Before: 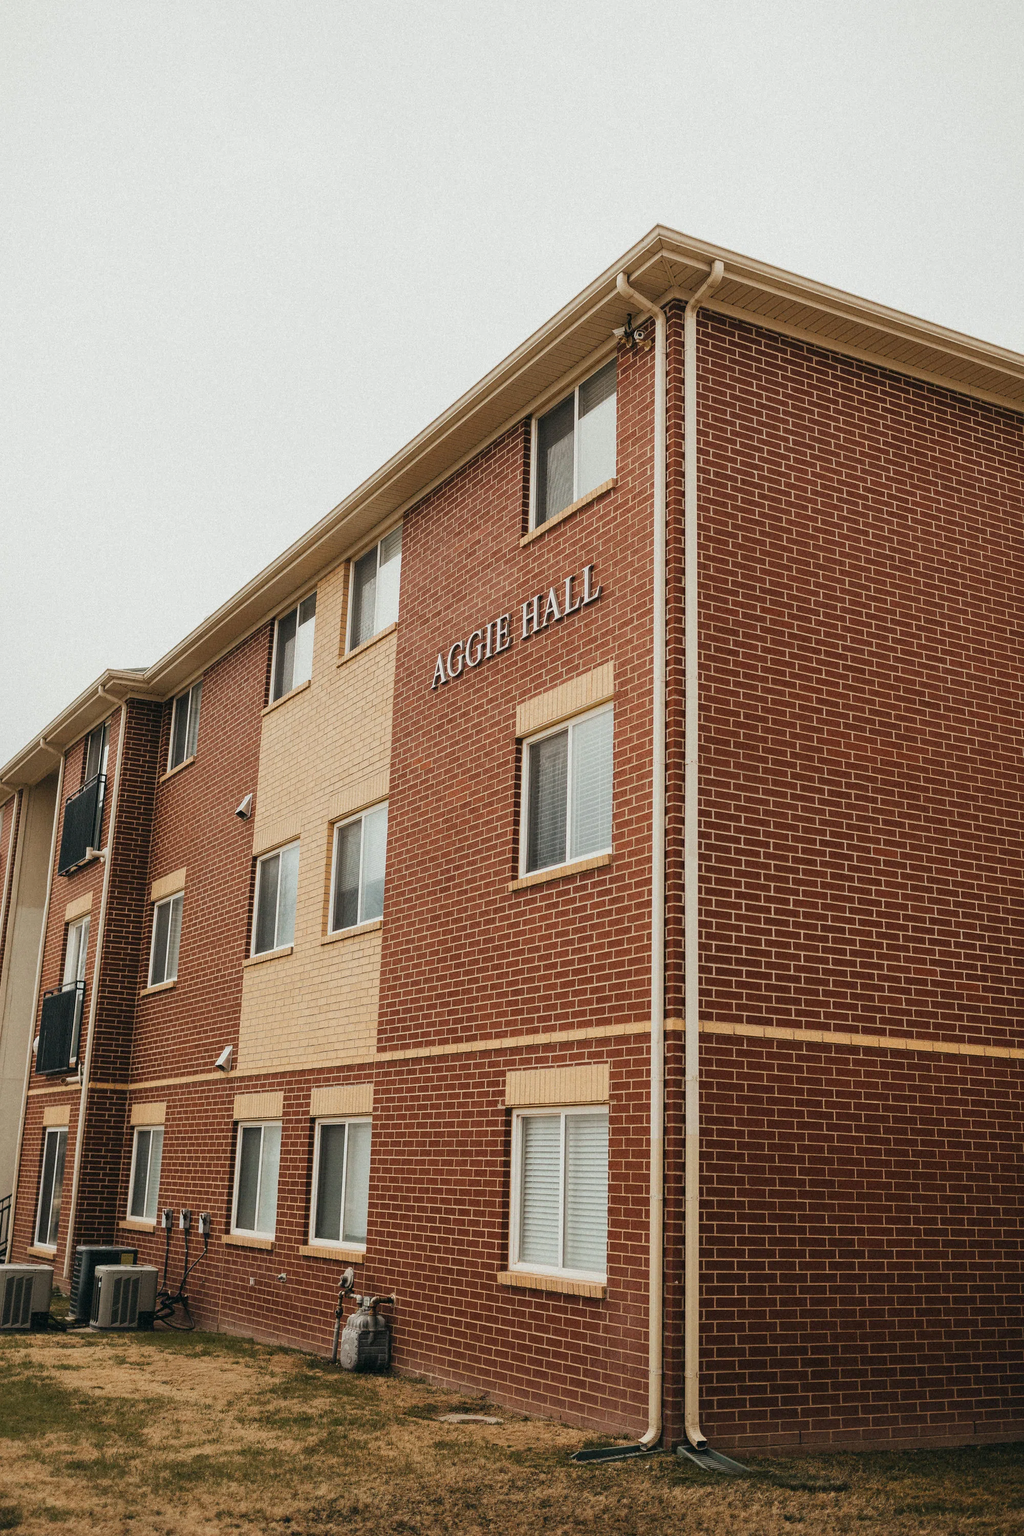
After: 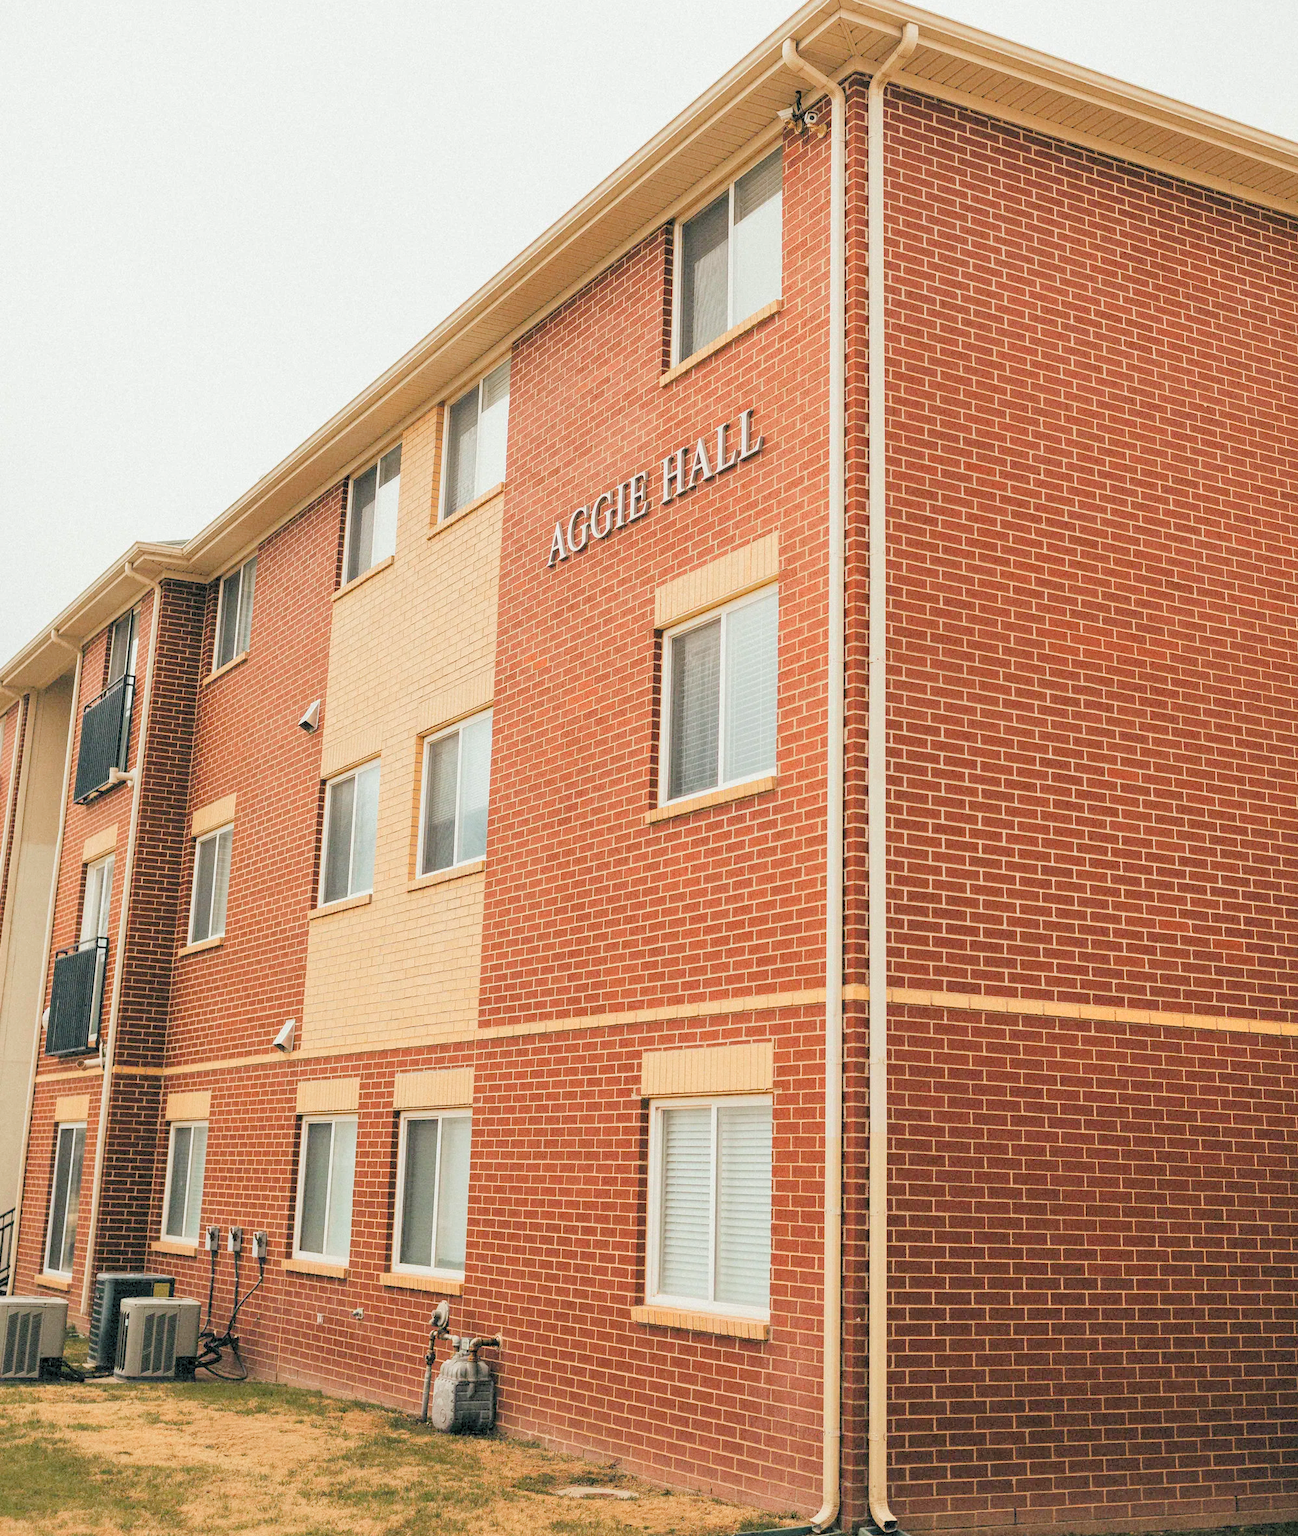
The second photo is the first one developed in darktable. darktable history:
exposure: black level correction -0.002, exposure 0.544 EV, compensate highlight preservation false
crop and rotate: top 15.816%, bottom 5.32%
levels: levels [0.072, 0.414, 0.976]
tone equalizer: -8 EV -0.002 EV, -7 EV 0.003 EV, -6 EV -0.02 EV, -5 EV 0.018 EV, -4 EV -0.025 EV, -3 EV 0.04 EV, -2 EV -0.062 EV, -1 EV -0.271 EV, +0 EV -0.553 EV, smoothing diameter 24.88%, edges refinement/feathering 14.94, preserve details guided filter
